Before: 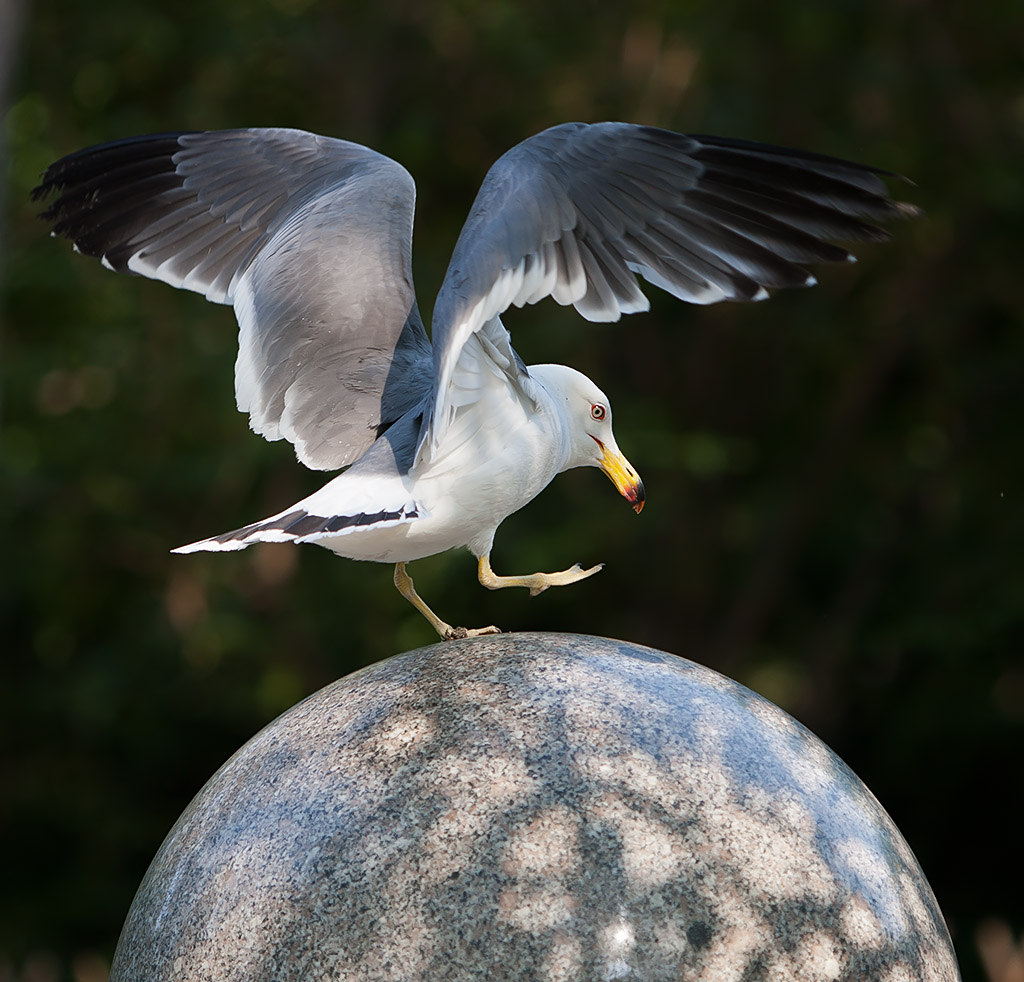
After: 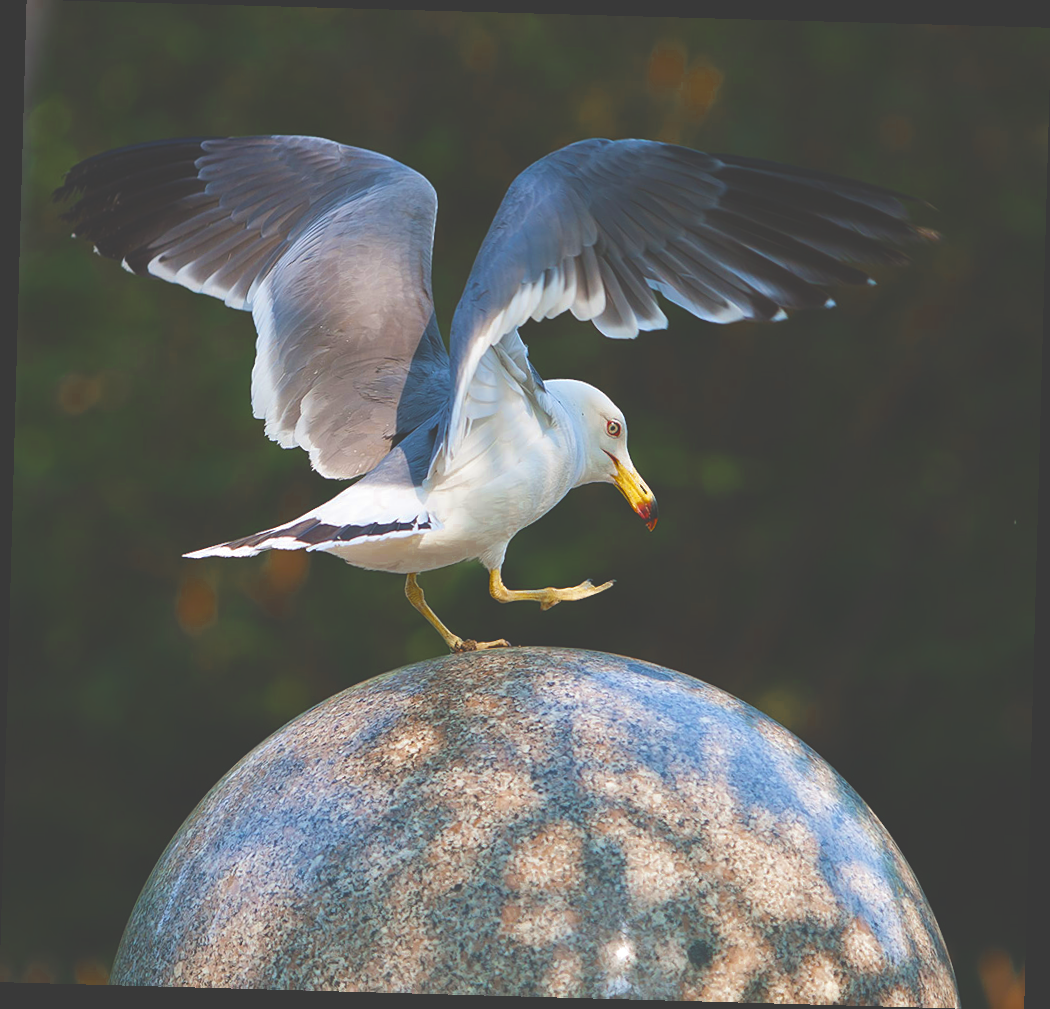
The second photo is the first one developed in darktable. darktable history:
crop and rotate: angle -1.58°
exposure: black level correction -0.041, exposure 0.064 EV, compensate highlight preservation false
velvia: strength 67.42%, mid-tones bias 0.973
color zones: curves: ch0 [(0.11, 0.396) (0.195, 0.36) (0.25, 0.5) (0.303, 0.412) (0.357, 0.544) (0.75, 0.5) (0.967, 0.328)]; ch1 [(0, 0.468) (0.112, 0.512) (0.202, 0.6) (0.25, 0.5) (0.307, 0.352) (0.357, 0.544) (0.75, 0.5) (0.963, 0.524)]
